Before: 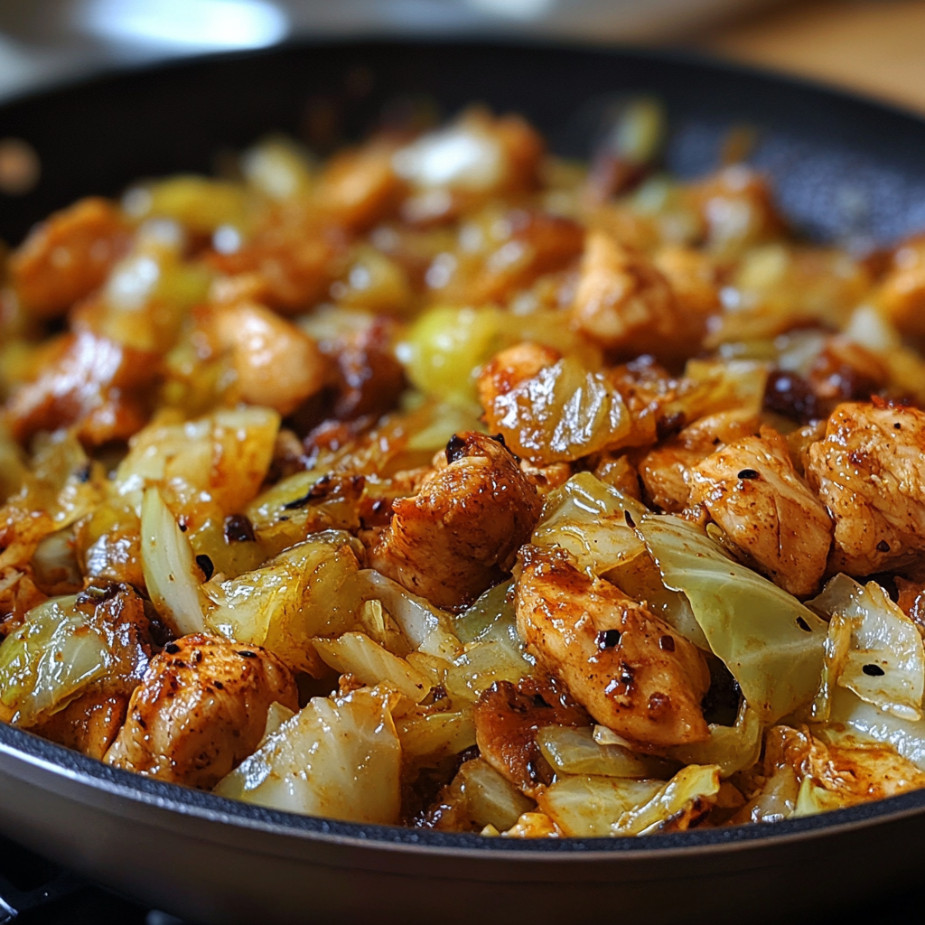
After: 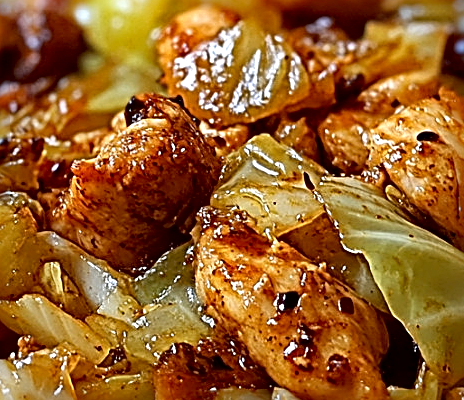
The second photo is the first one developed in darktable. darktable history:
exposure: black level correction 0.007, exposure 0.157 EV, compensate exposure bias true, compensate highlight preservation false
sharpen: radius 3.673, amount 0.941
local contrast: mode bilateral grid, contrast 31, coarseness 24, midtone range 0.2
crop: left 34.799%, top 36.639%, right 14.666%, bottom 20.062%
